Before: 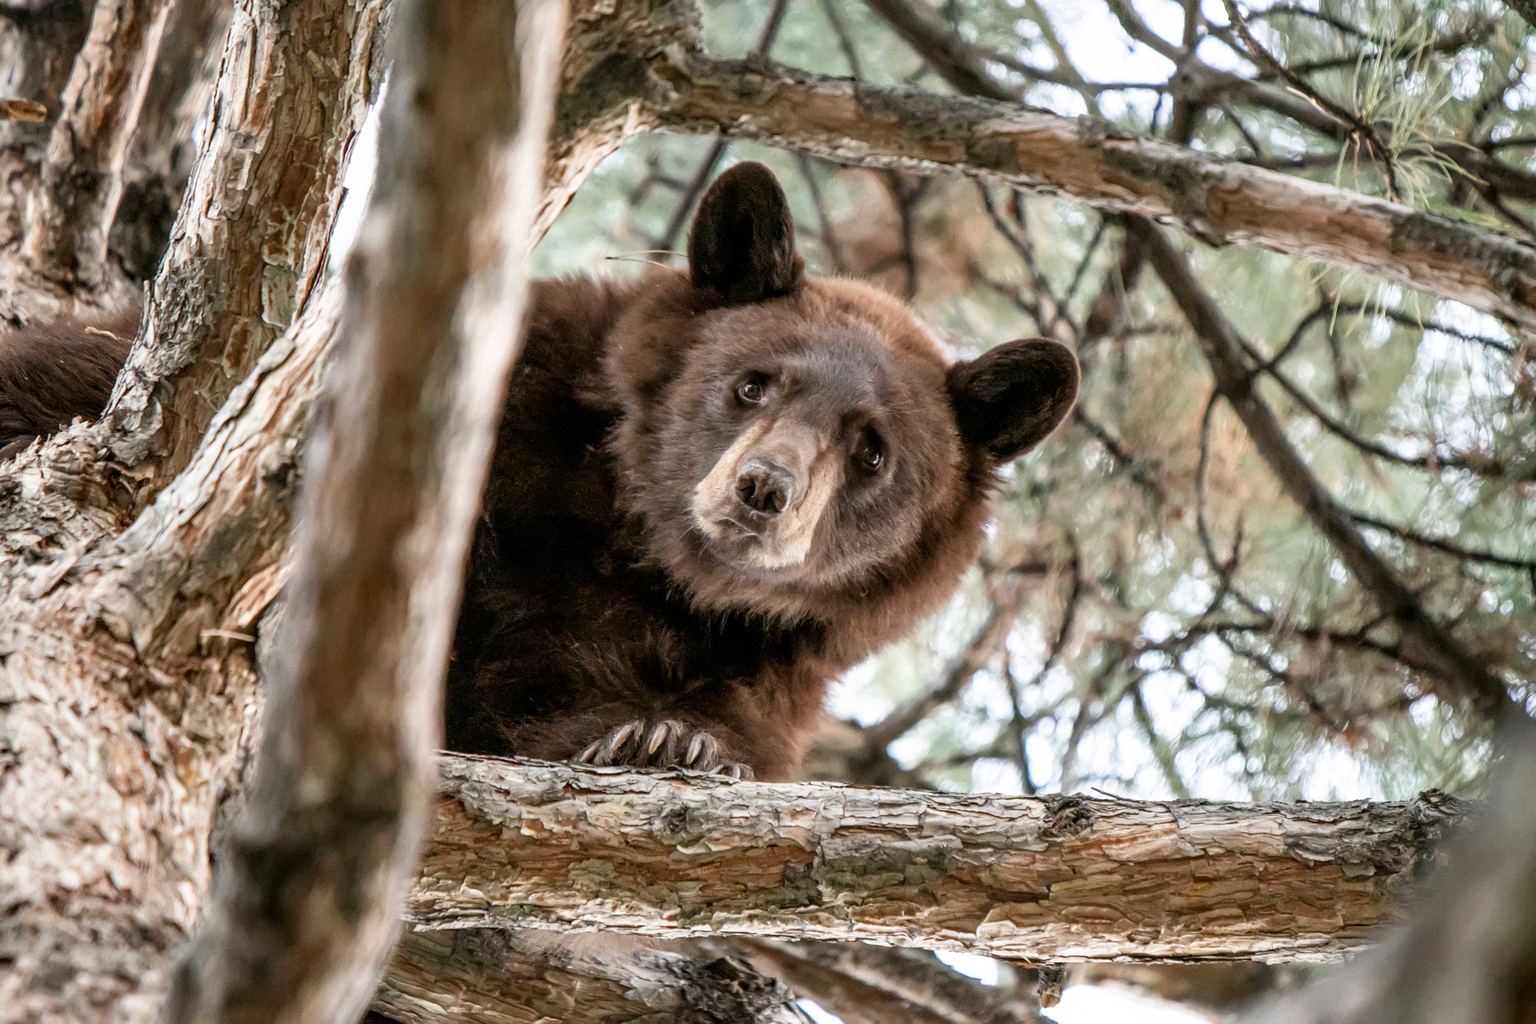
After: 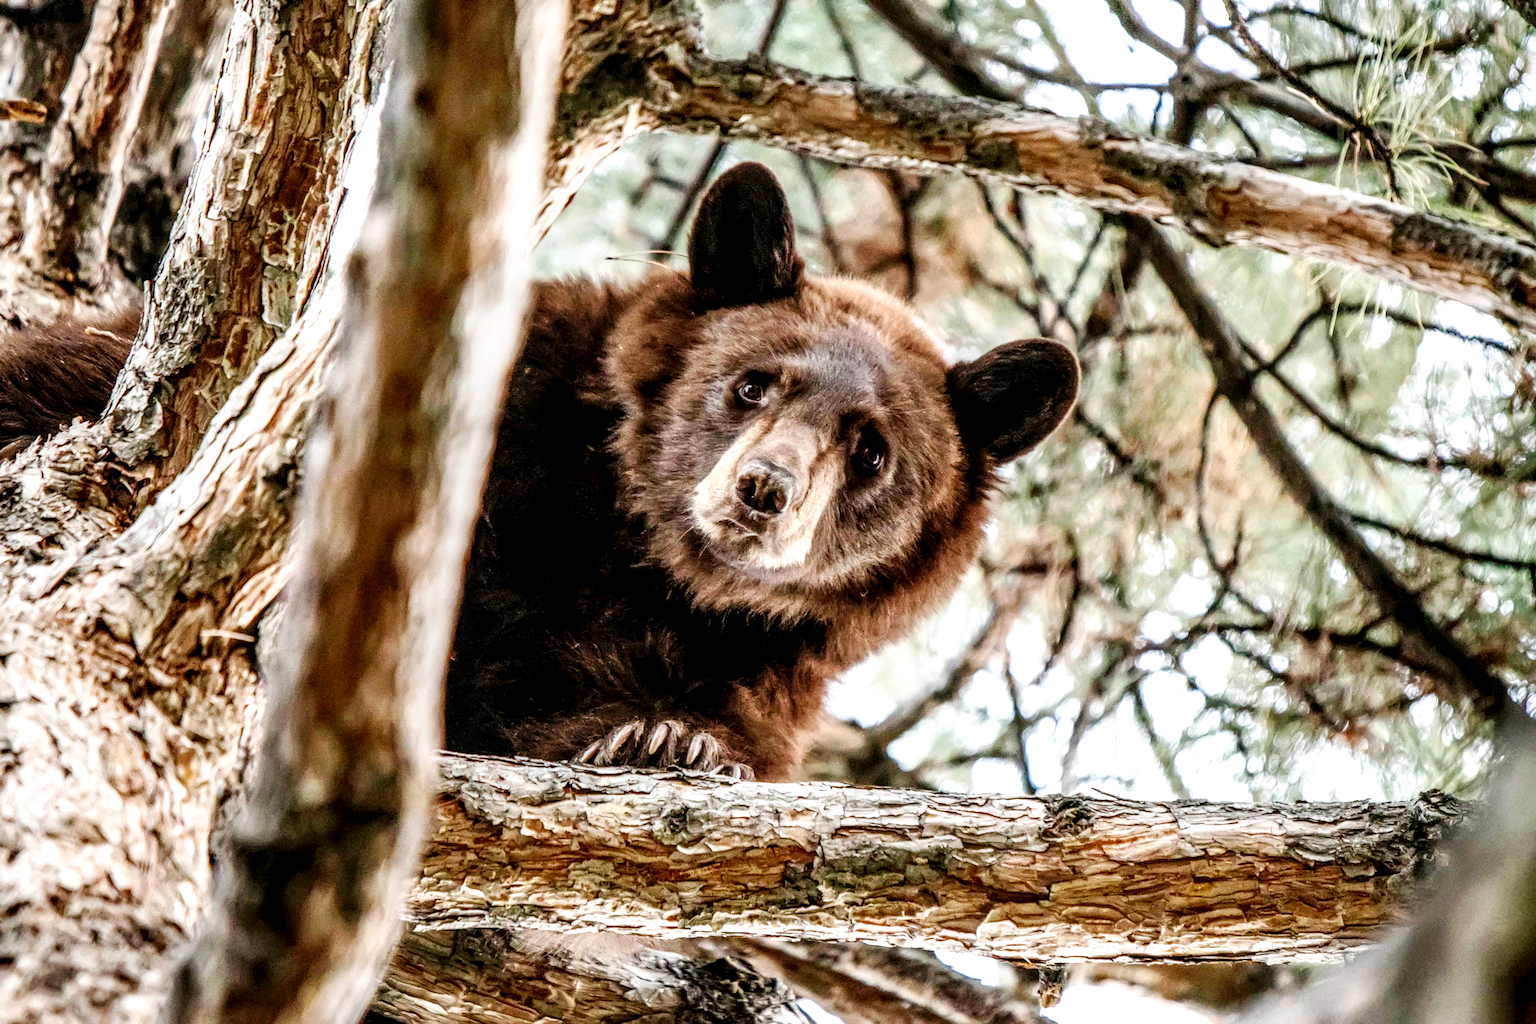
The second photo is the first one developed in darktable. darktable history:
local contrast: detail 150%
contrast brightness saturation: contrast 0.04, saturation 0.07
base curve: curves: ch0 [(0, 0) (0.036, 0.025) (0.121, 0.166) (0.206, 0.329) (0.605, 0.79) (1, 1)], preserve colors none
